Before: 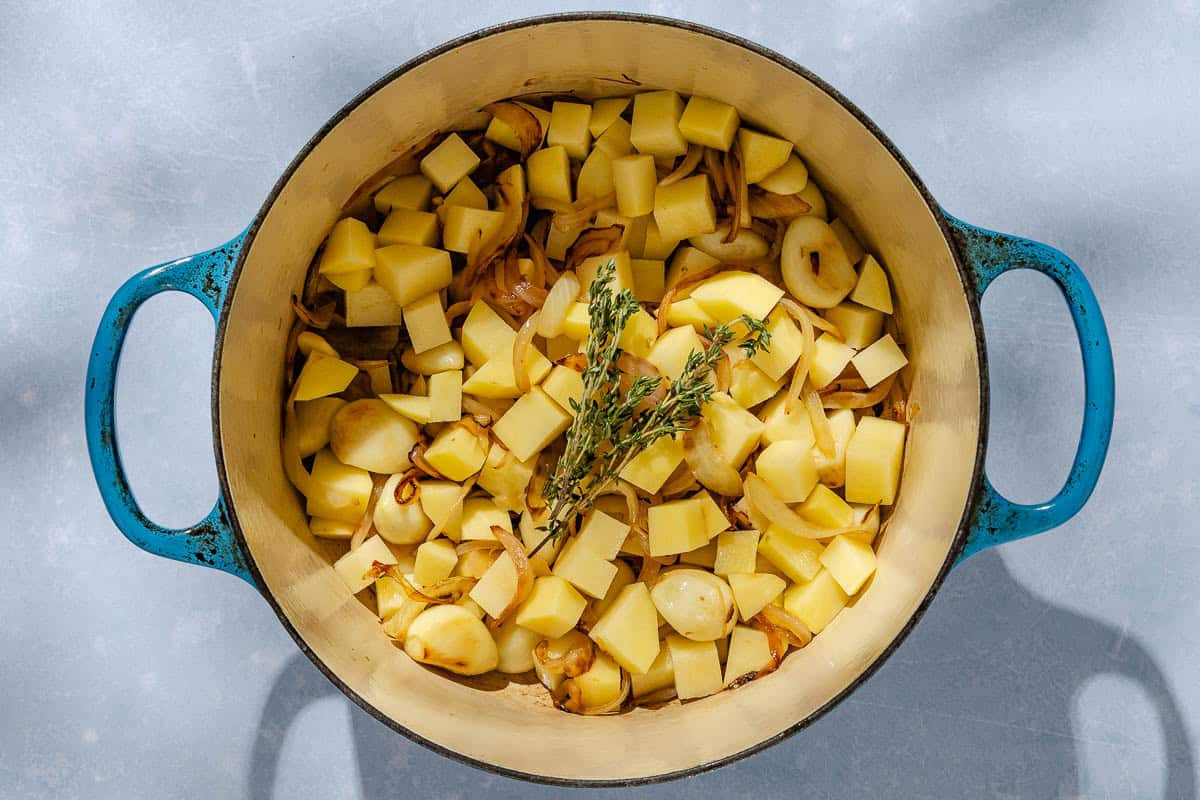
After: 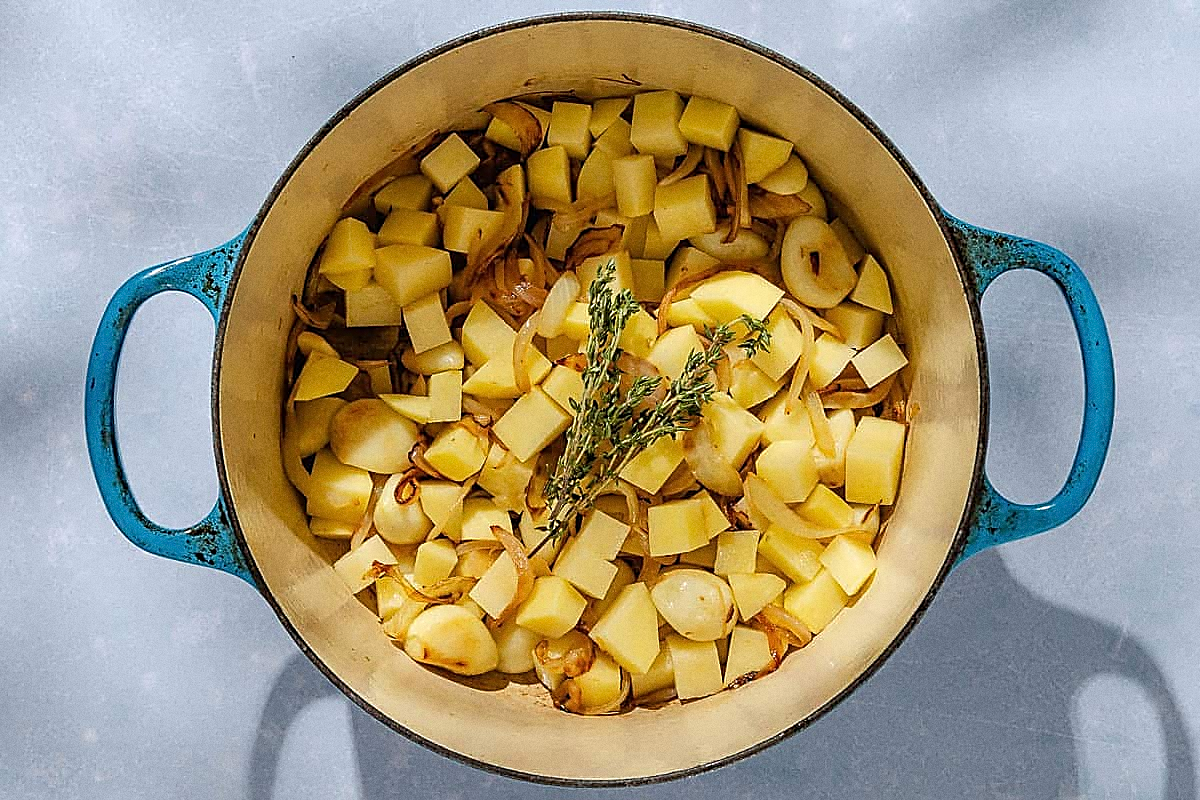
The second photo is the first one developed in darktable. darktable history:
sharpen: radius 1.4, amount 1.25, threshold 0.7
grain: coarseness 0.09 ISO
